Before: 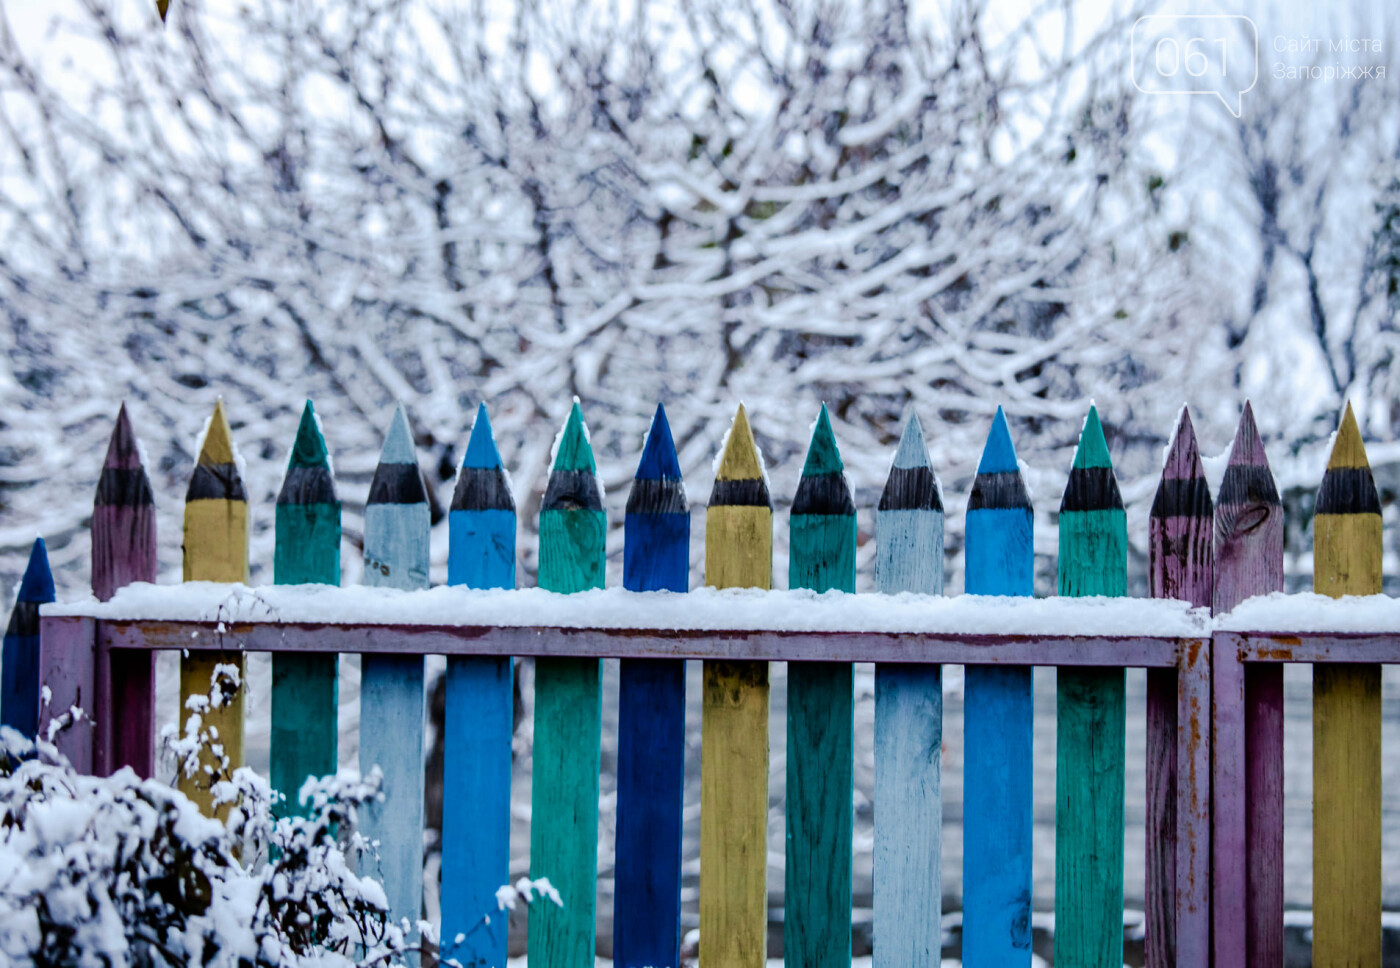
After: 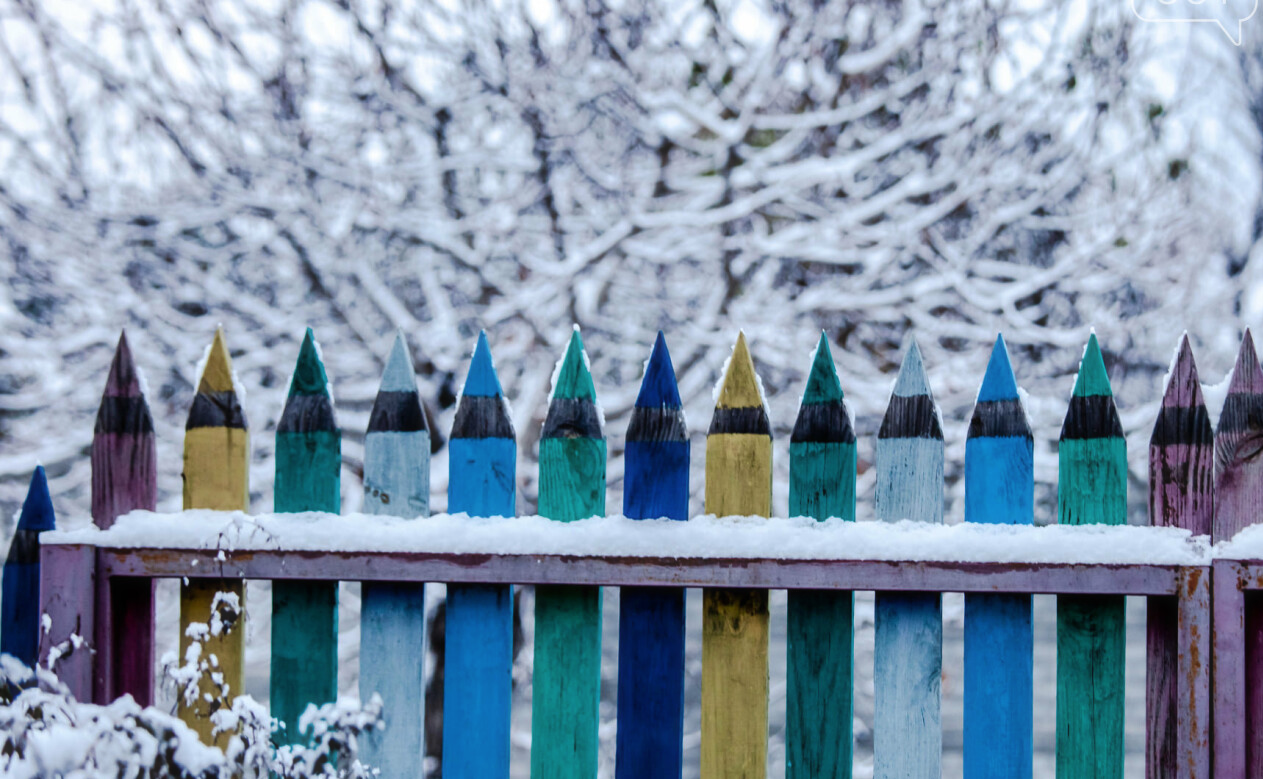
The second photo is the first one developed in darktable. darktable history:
haze removal: strength -0.05
crop: top 7.49%, right 9.717%, bottom 11.943%
